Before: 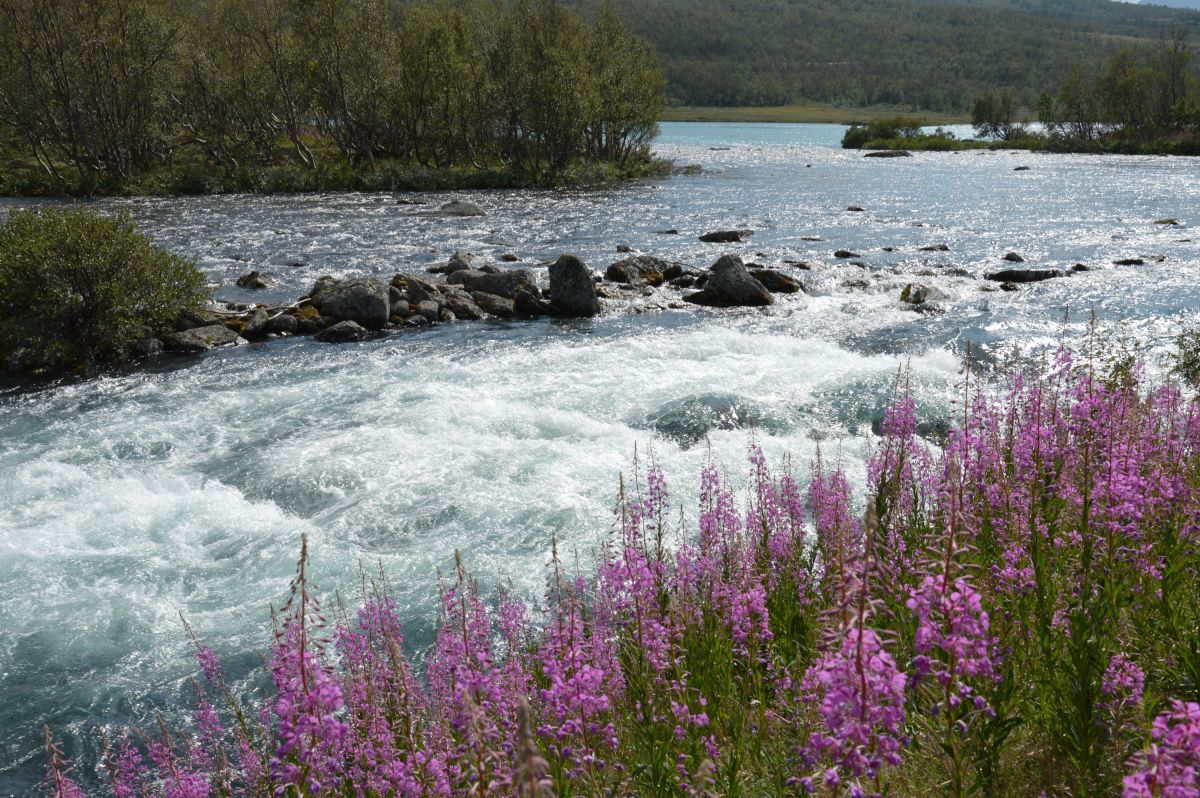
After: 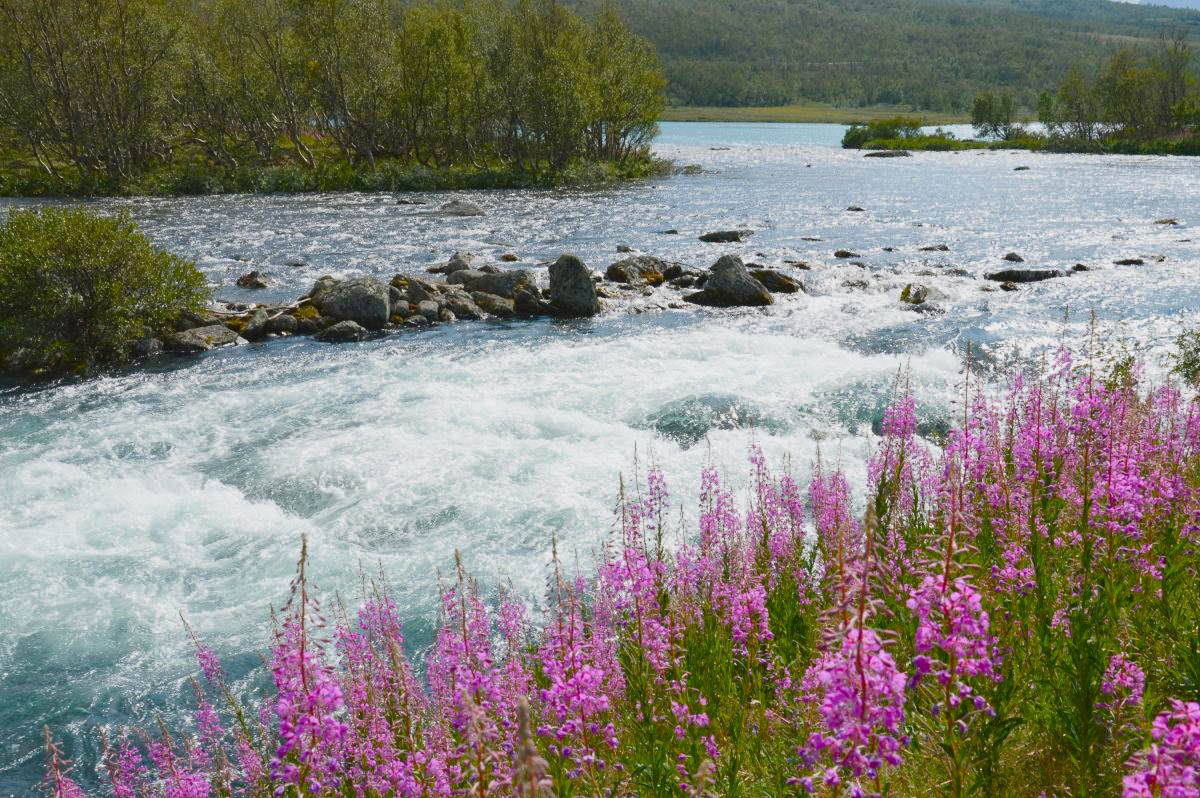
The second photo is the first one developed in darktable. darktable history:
color balance rgb: shadows lift › chroma 1%, shadows lift › hue 113°, highlights gain › chroma 0.2%, highlights gain › hue 333°, perceptual saturation grading › global saturation 20%, perceptual saturation grading › highlights -50%, perceptual saturation grading › shadows 25%, contrast -20%
contrast brightness saturation: contrast 0.2, brightness 0.16, saturation 0.22
